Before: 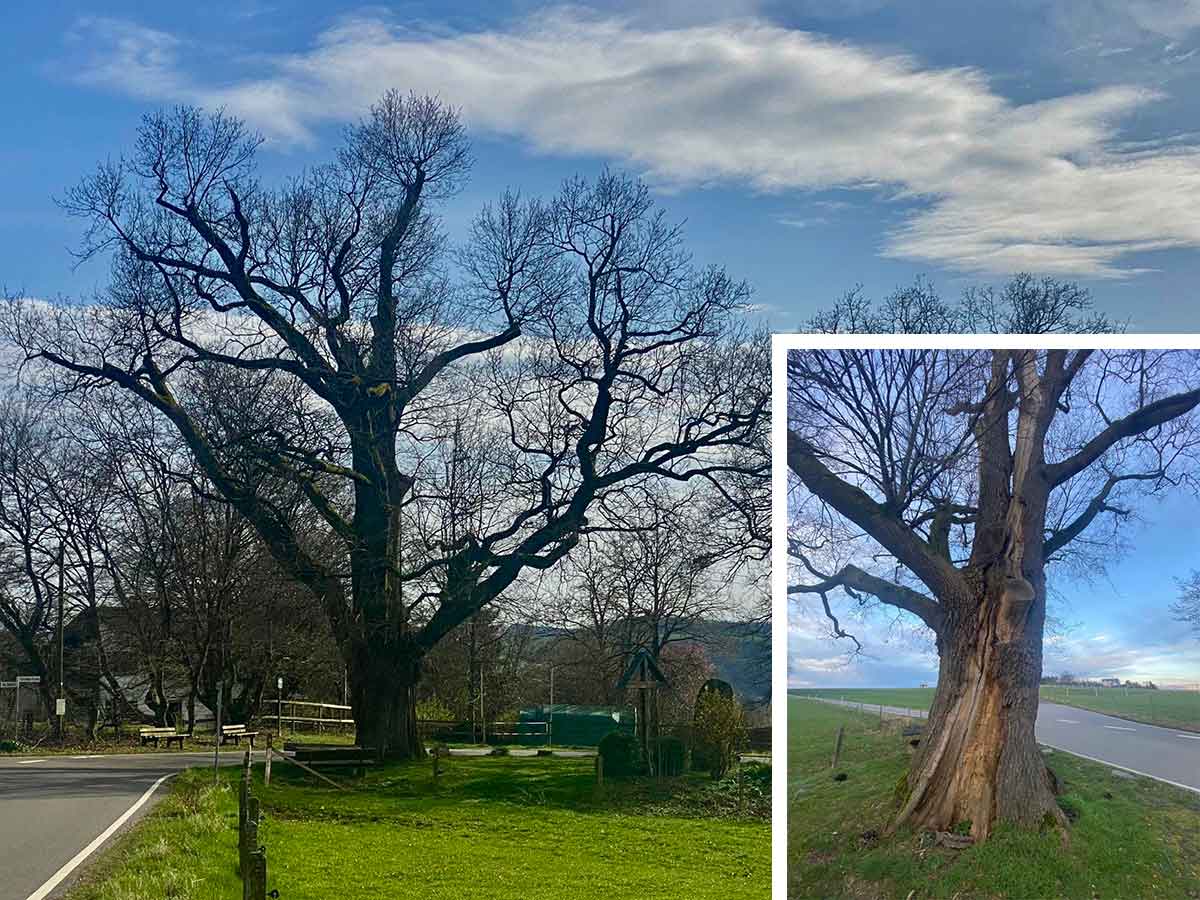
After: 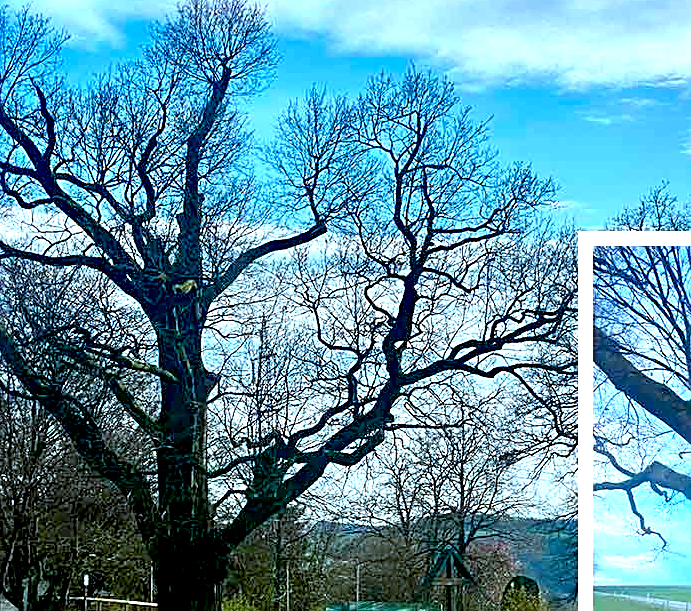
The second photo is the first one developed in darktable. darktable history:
exposure: black level correction 0.011, exposure 1.076 EV, compensate exposure bias true, compensate highlight preservation false
color correction: highlights a* -10.64, highlights b* -18.9
crop: left 16.205%, top 11.456%, right 26.209%, bottom 20.619%
sharpen: on, module defaults
